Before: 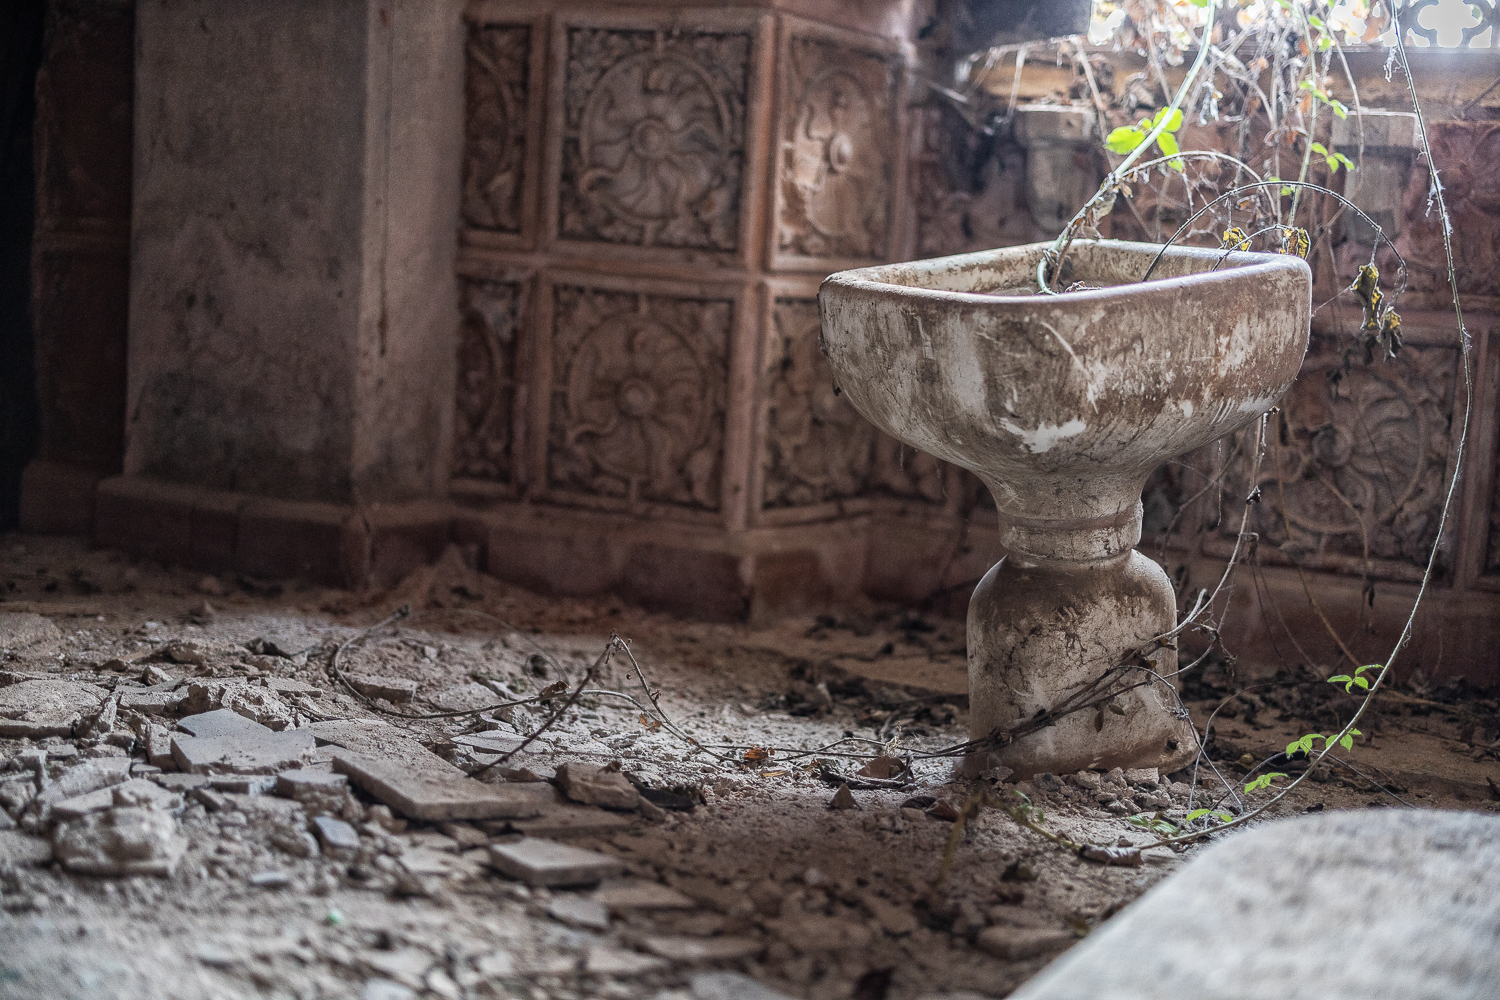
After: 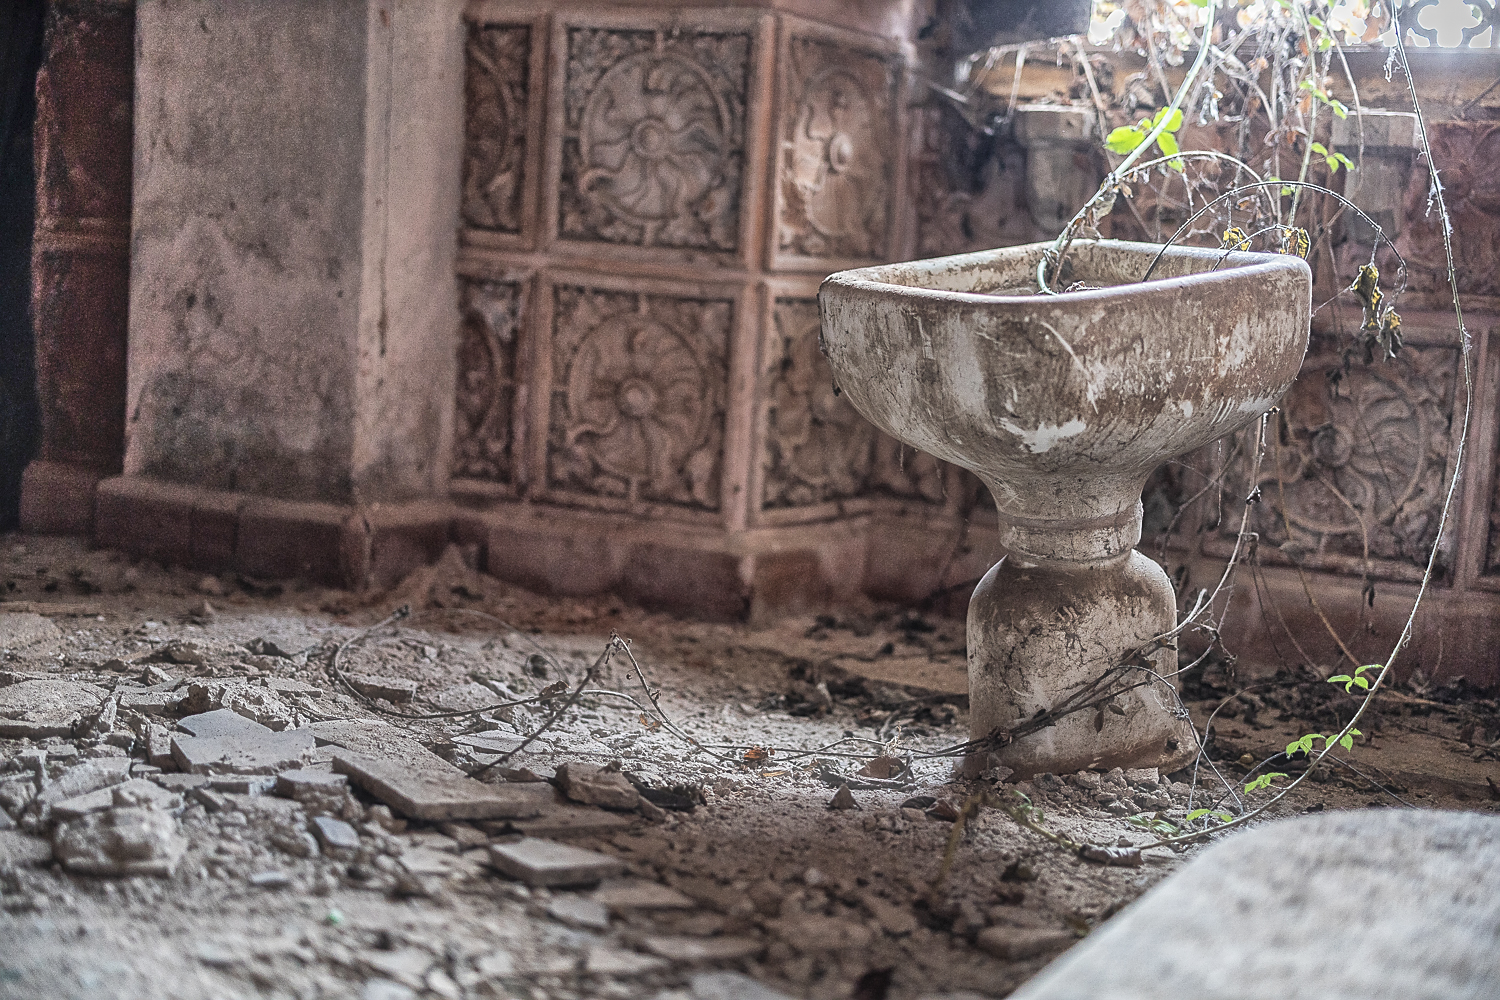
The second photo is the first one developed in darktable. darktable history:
shadows and highlights: shadows 75, highlights -25, soften with gaussian
sharpen: on, module defaults
haze removal: strength -0.1, adaptive false
